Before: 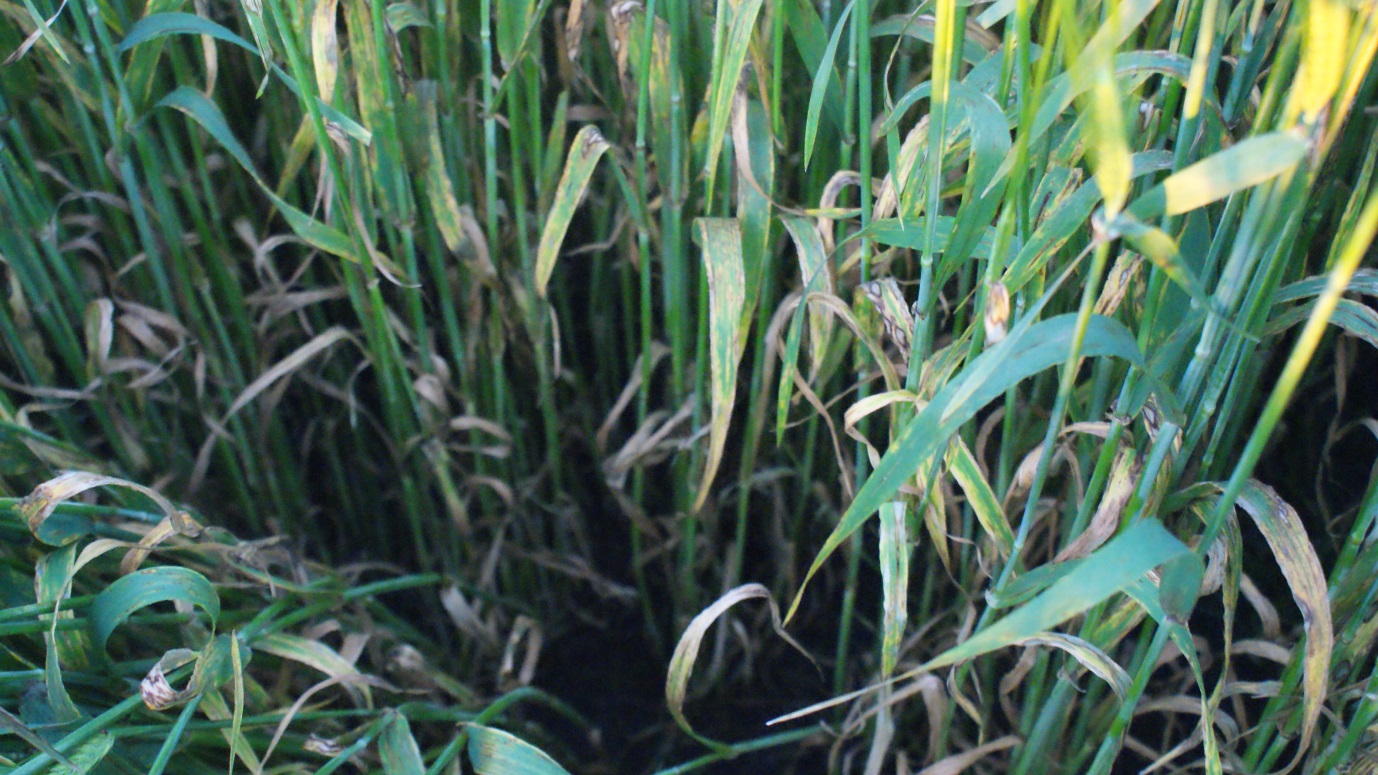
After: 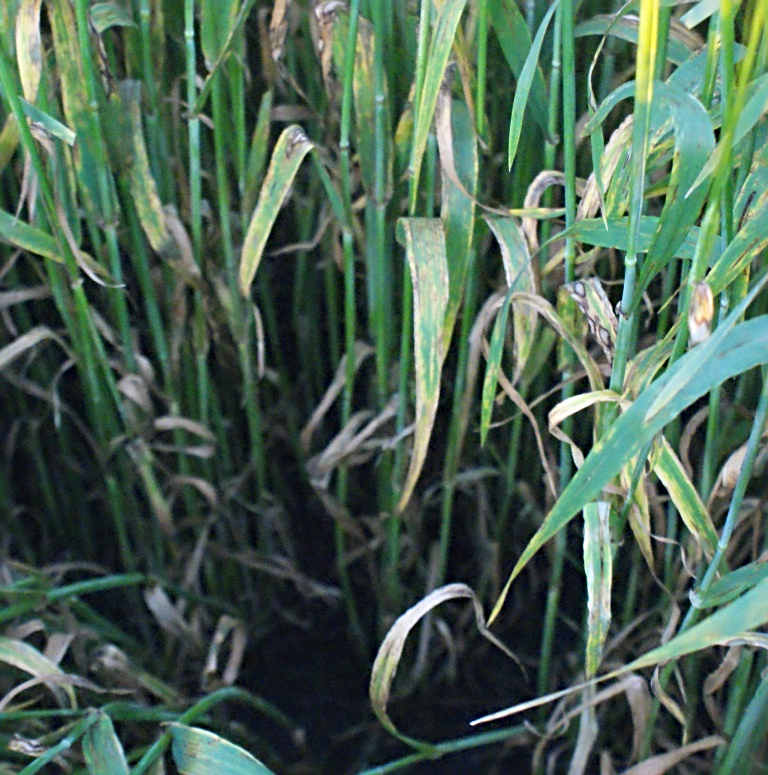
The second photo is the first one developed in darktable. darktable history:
sharpen: radius 3.95
crop: left 21.519%, right 22.697%
